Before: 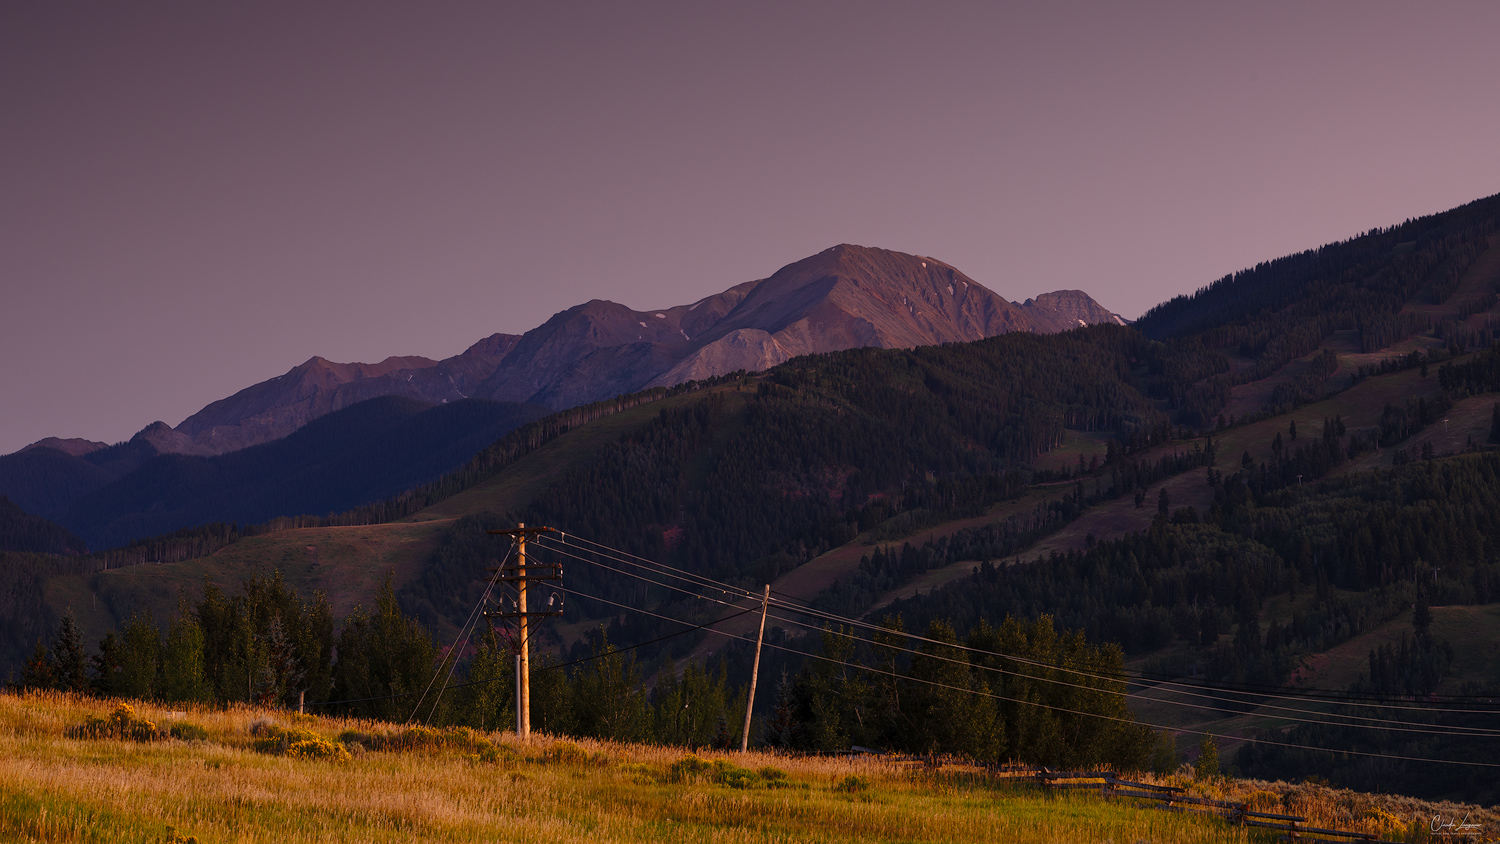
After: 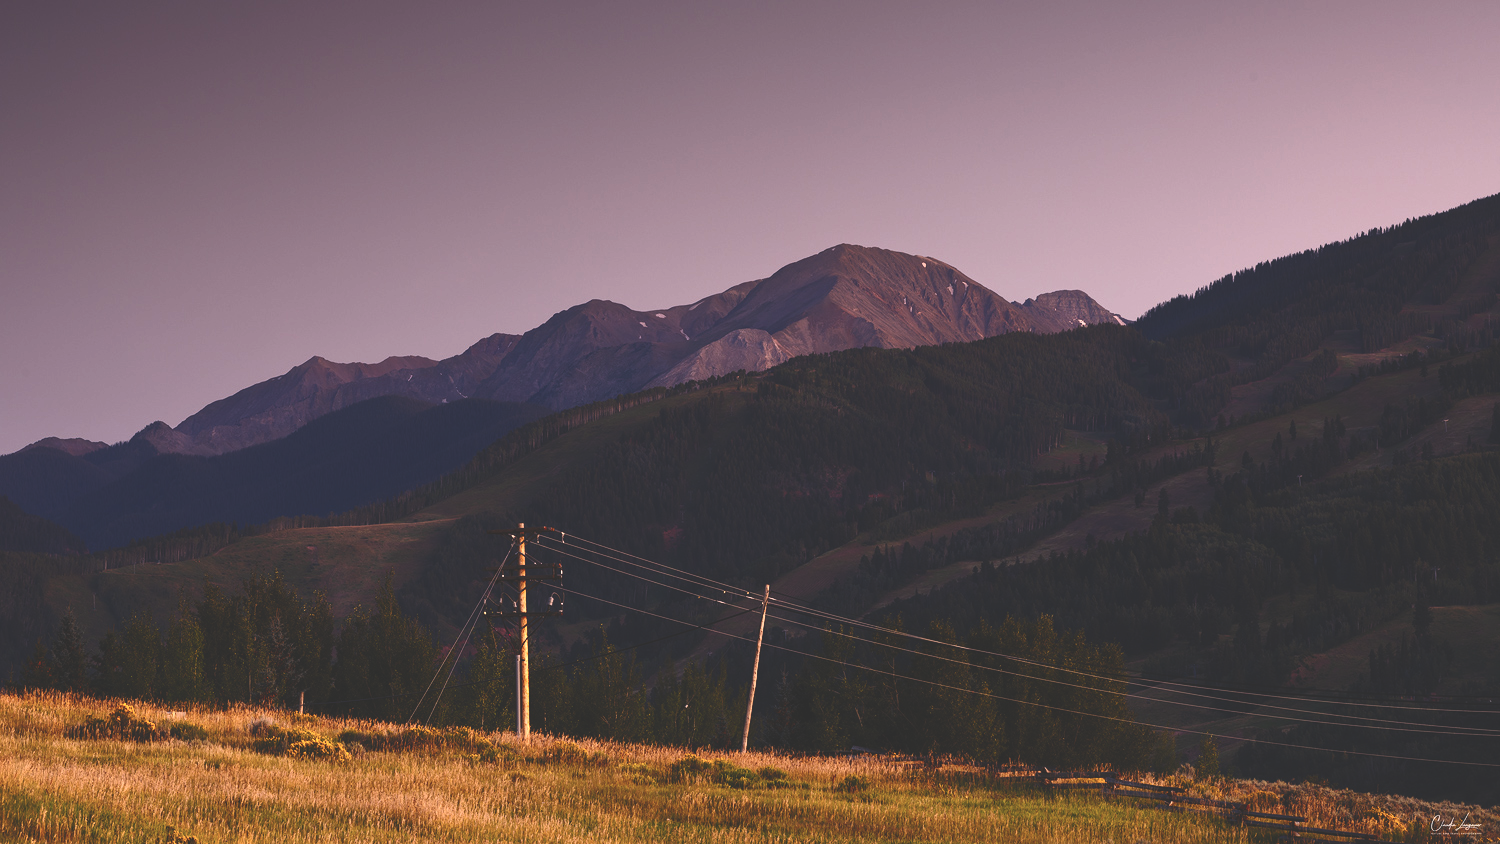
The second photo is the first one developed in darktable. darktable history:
exposure: black level correction -0.042, exposure 0.062 EV, compensate highlight preservation false
color balance rgb: power › hue 63.26°, perceptual saturation grading › global saturation 13.642%, perceptual saturation grading › highlights -25.218%, perceptual saturation grading › shadows 29.994%, perceptual brilliance grading › global brilliance 15.685%, perceptual brilliance grading › shadows -35.846%, global vibrance 20%
contrast brightness saturation: contrast 0.241, brightness 0.089
